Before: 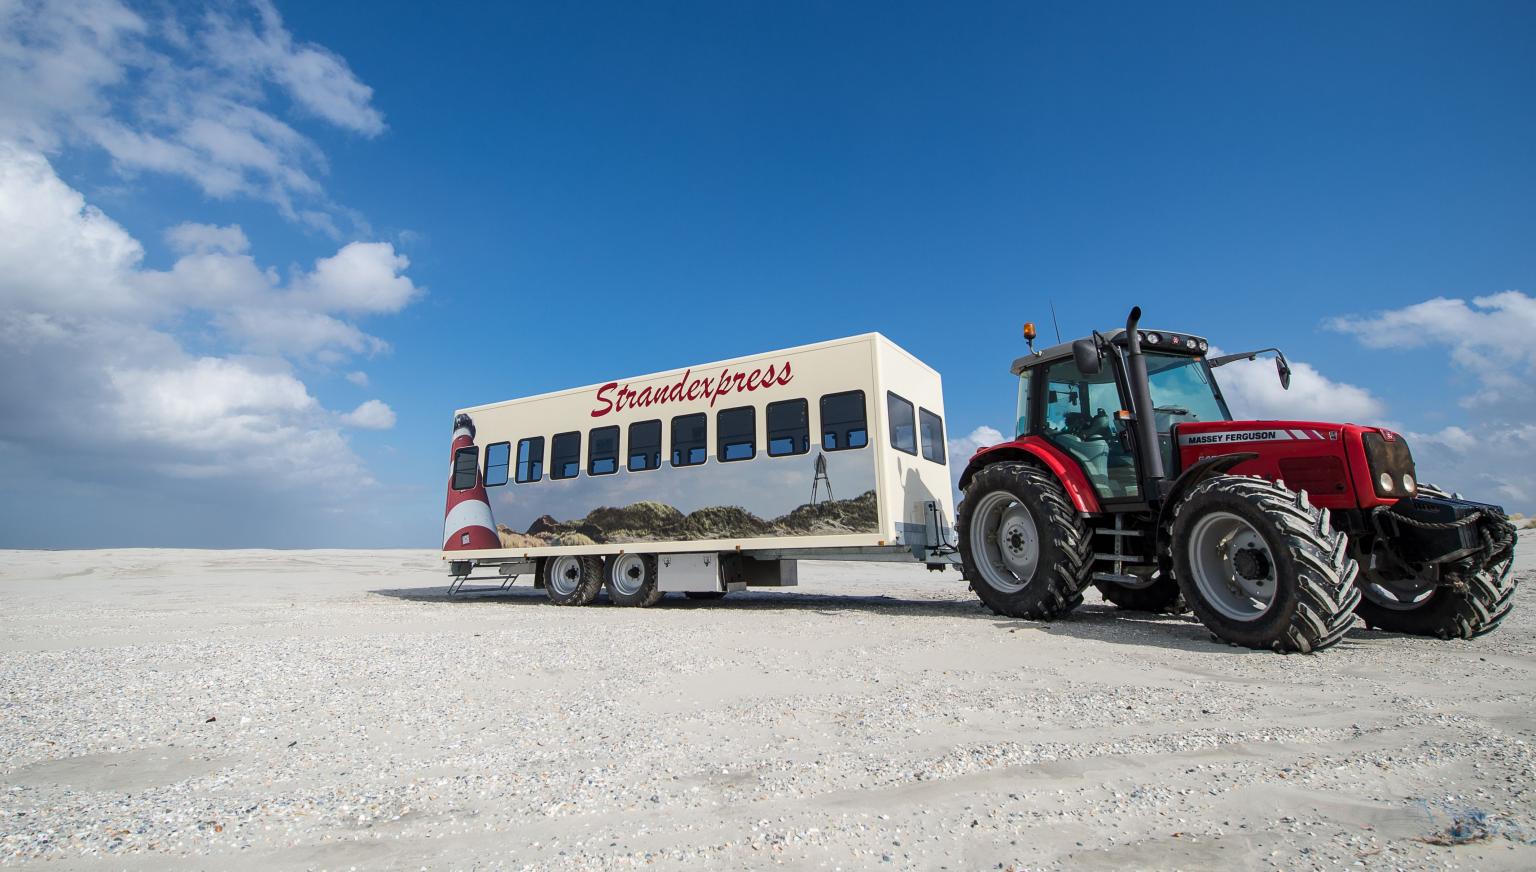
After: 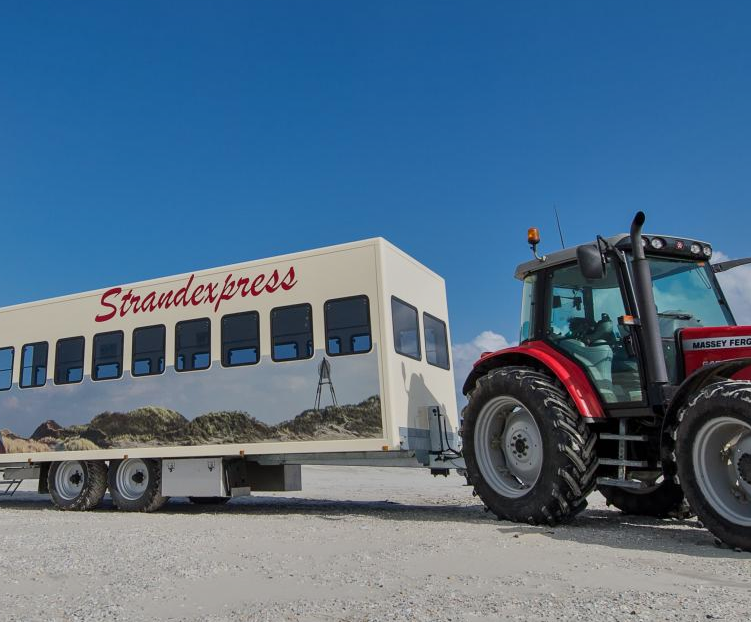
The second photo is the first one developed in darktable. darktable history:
crop: left 32.326%, top 10.966%, right 18.773%, bottom 17.606%
shadows and highlights: shadows 43.49, white point adjustment -1.58, soften with gaussian
tone equalizer: -8 EV -0.002 EV, -7 EV 0.003 EV, -6 EV -0.037 EV, -5 EV 0.021 EV, -4 EV -0.015 EV, -3 EV 0.031 EV, -2 EV -0.087 EV, -1 EV -0.294 EV, +0 EV -0.6 EV
